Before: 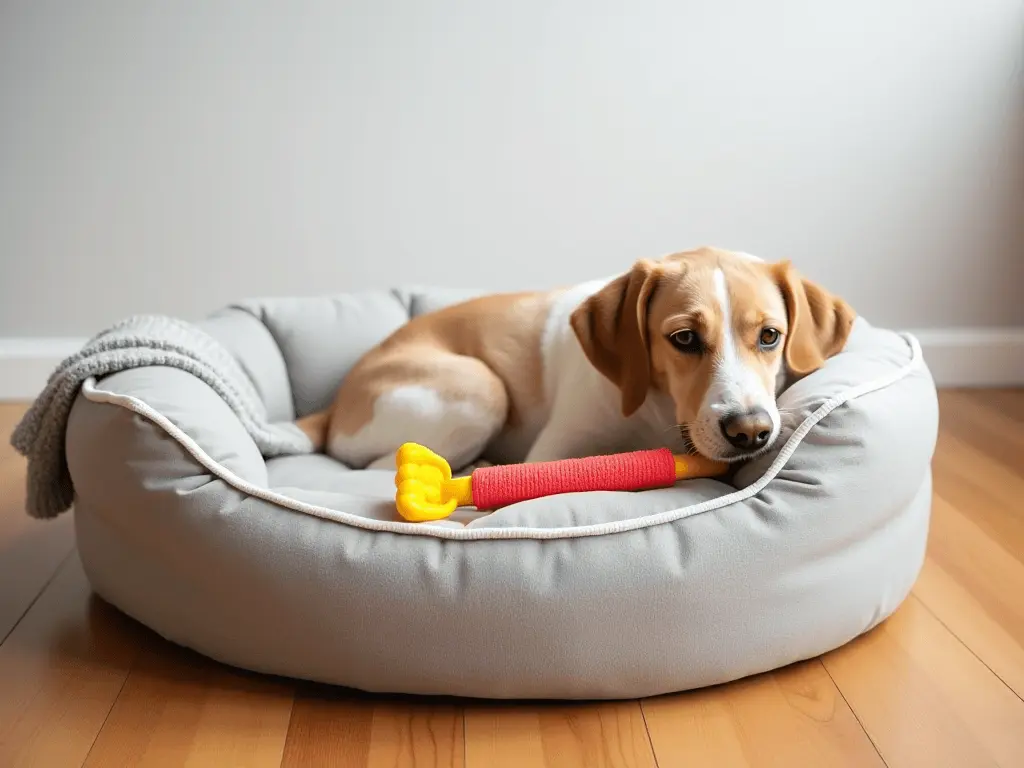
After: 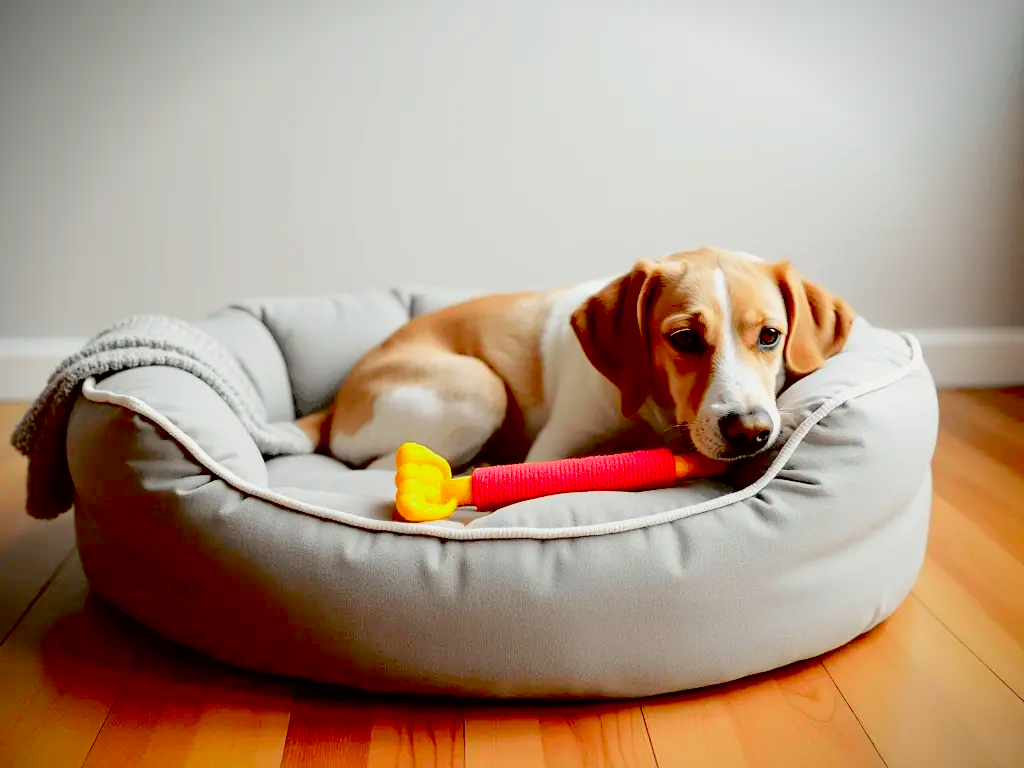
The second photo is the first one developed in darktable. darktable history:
exposure: black level correction 0.056, compensate highlight preservation false
tone curve: curves: ch0 [(0, 0) (0.068, 0.031) (0.175, 0.139) (0.32, 0.345) (0.495, 0.544) (0.748, 0.762) (0.993, 0.954)]; ch1 [(0, 0) (0.294, 0.184) (0.34, 0.303) (0.371, 0.344) (0.441, 0.408) (0.477, 0.474) (0.499, 0.5) (0.529, 0.523) (0.677, 0.762) (1, 1)]; ch2 [(0, 0) (0.431, 0.419) (0.495, 0.502) (0.524, 0.534) (0.557, 0.56) (0.634, 0.654) (0.728, 0.722) (1, 1)], color space Lab, independent channels, preserve colors none
vignetting: fall-off start 88.53%, fall-off radius 44.2%, saturation 0.376, width/height ratio 1.161
